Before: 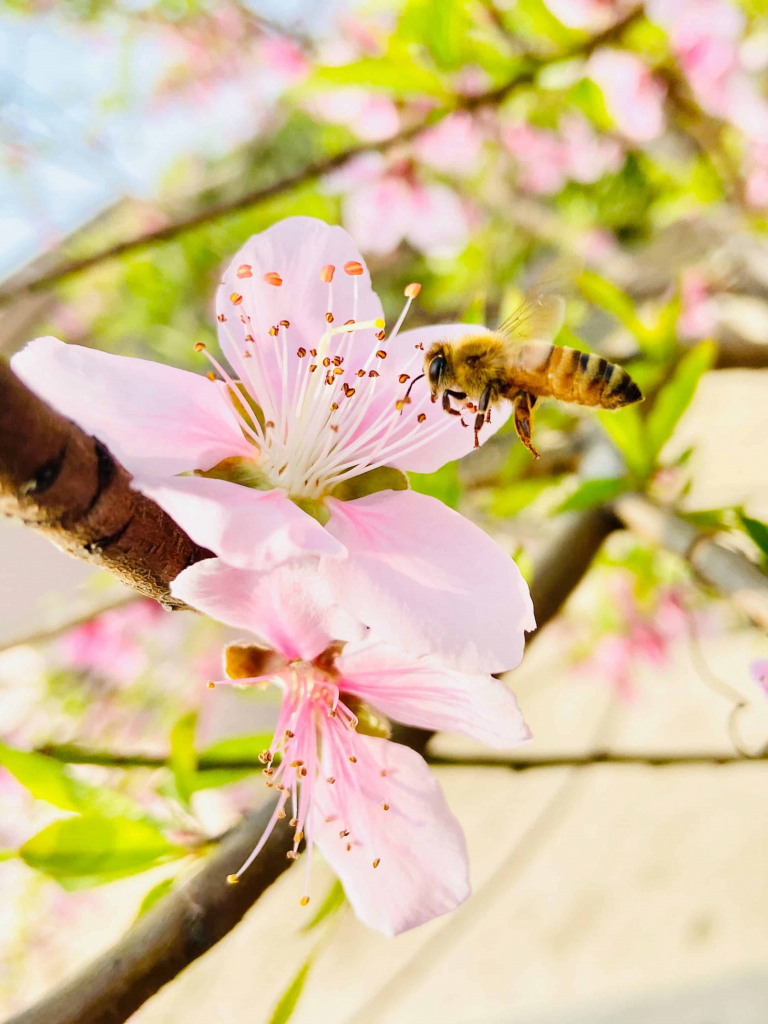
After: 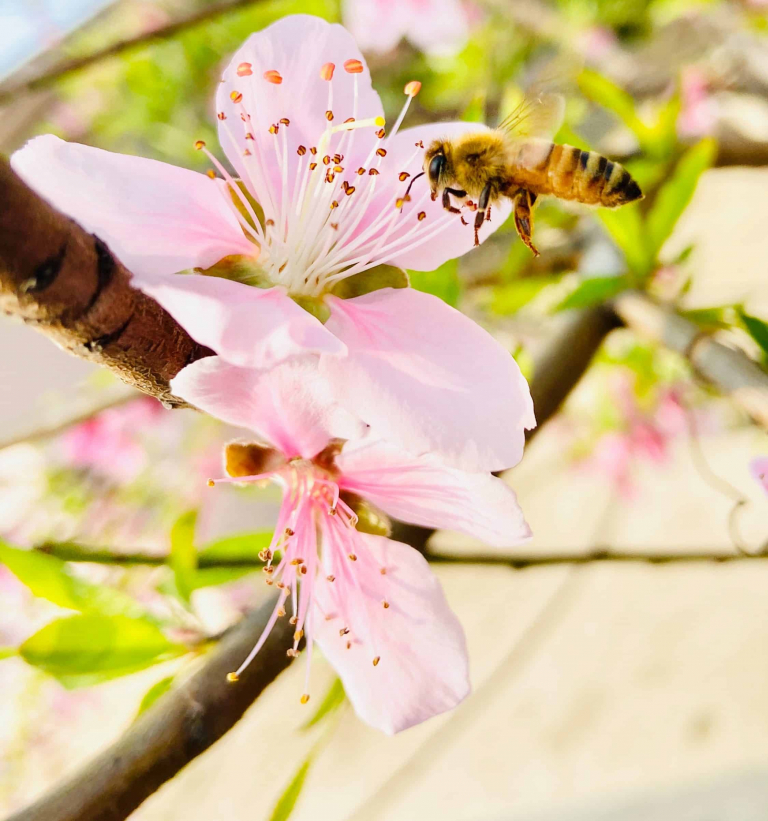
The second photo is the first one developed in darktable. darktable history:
crop and rotate: top 19.789%
